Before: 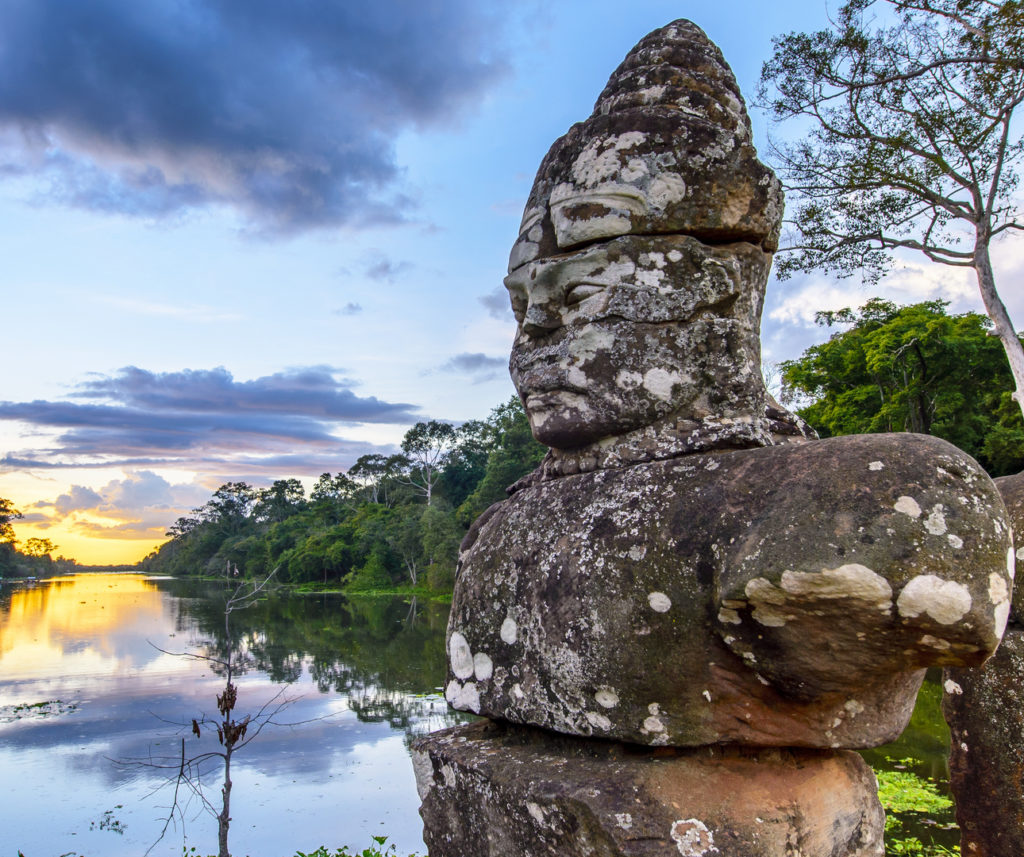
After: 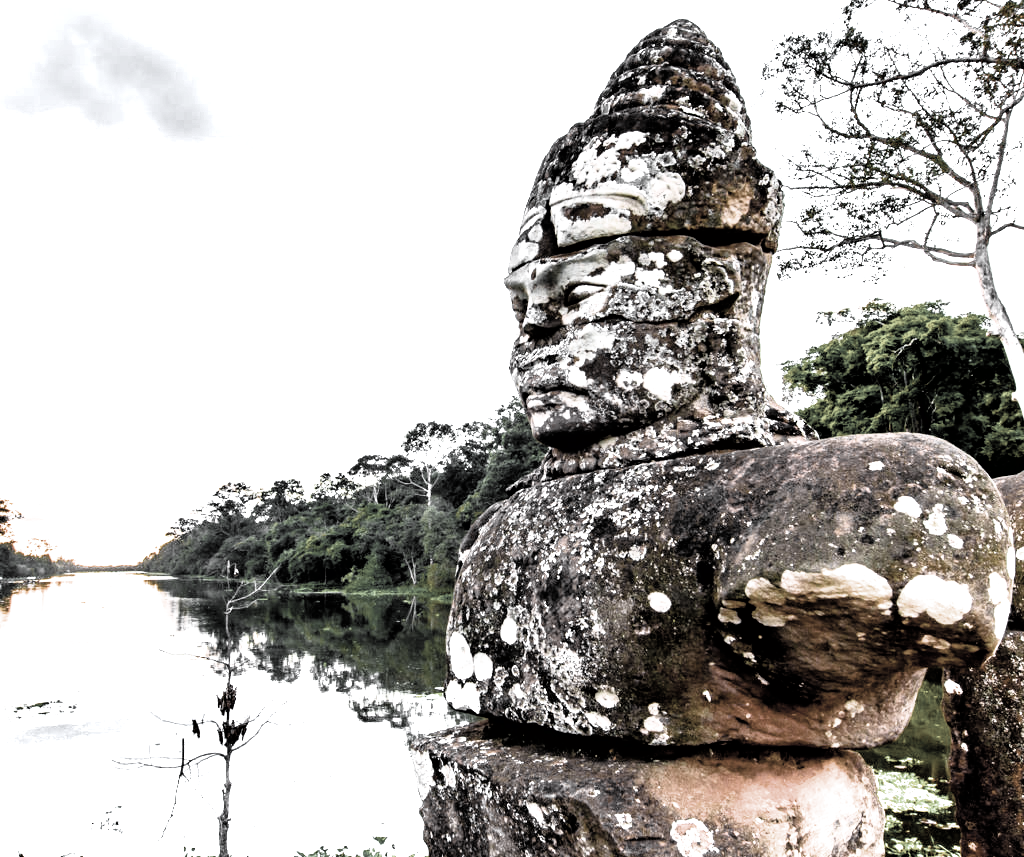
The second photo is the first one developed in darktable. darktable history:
color balance rgb: linear chroma grading › global chroma 9.31%, global vibrance 41.49%
color zones: curves: ch0 [(0, 0.613) (0.01, 0.613) (0.245, 0.448) (0.498, 0.529) (0.642, 0.665) (0.879, 0.777) (0.99, 0.613)]; ch1 [(0, 0.035) (0.121, 0.189) (0.259, 0.197) (0.415, 0.061) (0.589, 0.022) (0.732, 0.022) (0.857, 0.026) (0.991, 0.053)]
shadows and highlights: shadows 0, highlights 40
exposure: exposure 1 EV, compensate highlight preservation false
filmic rgb: black relative exposure -3.57 EV, white relative exposure 2.29 EV, hardness 3.41
